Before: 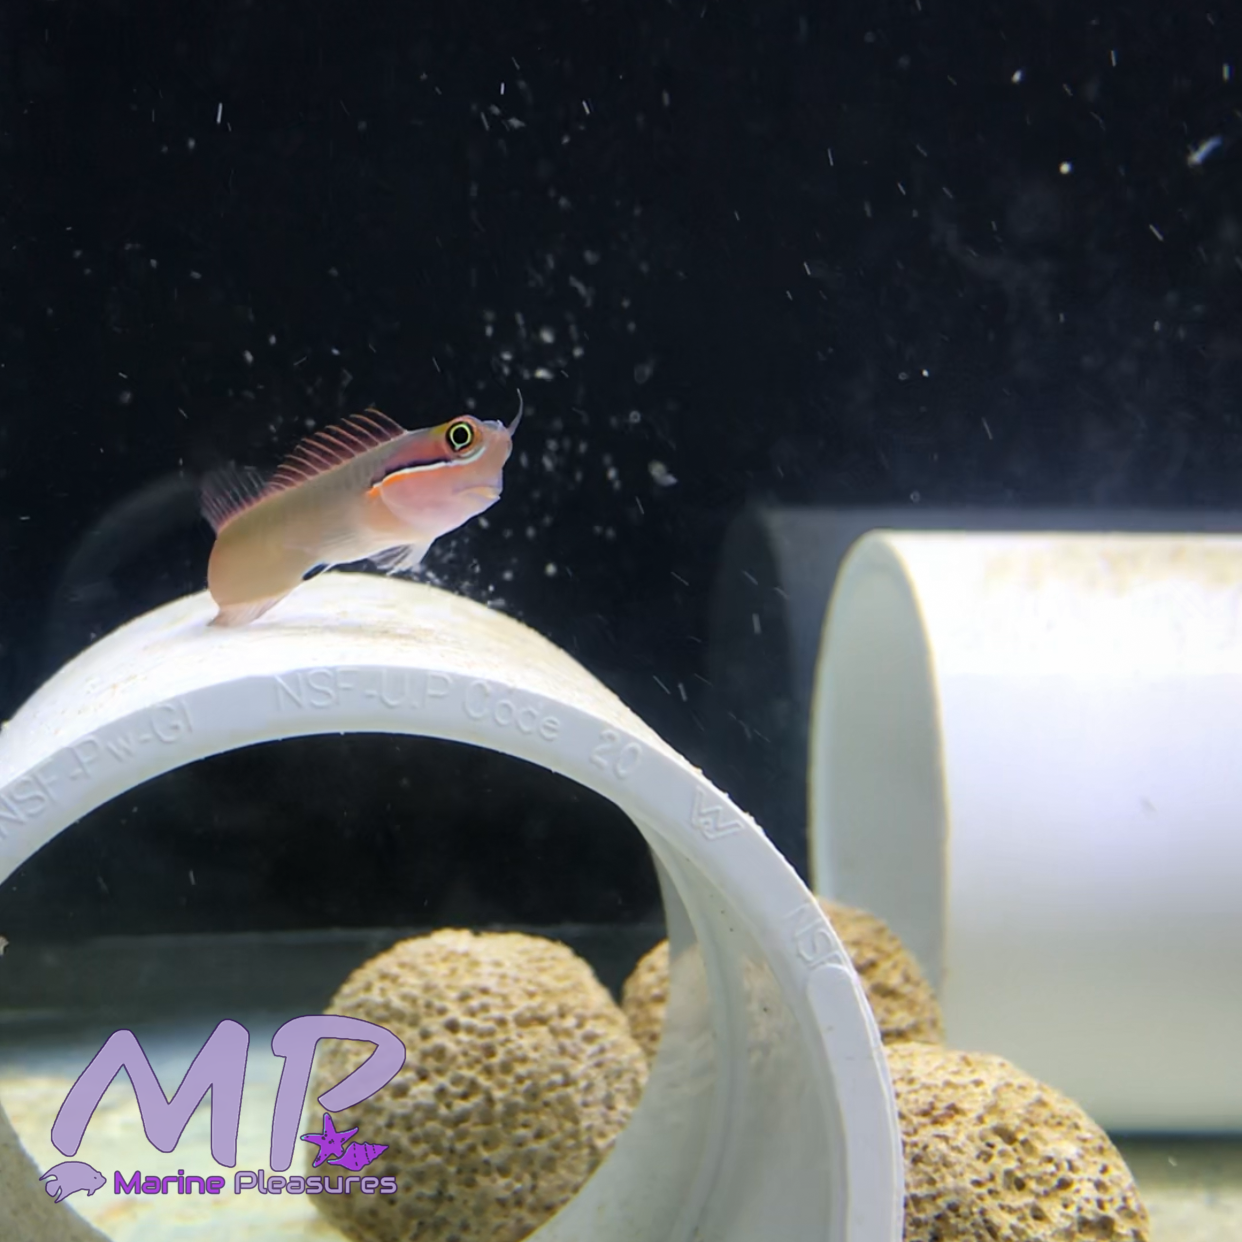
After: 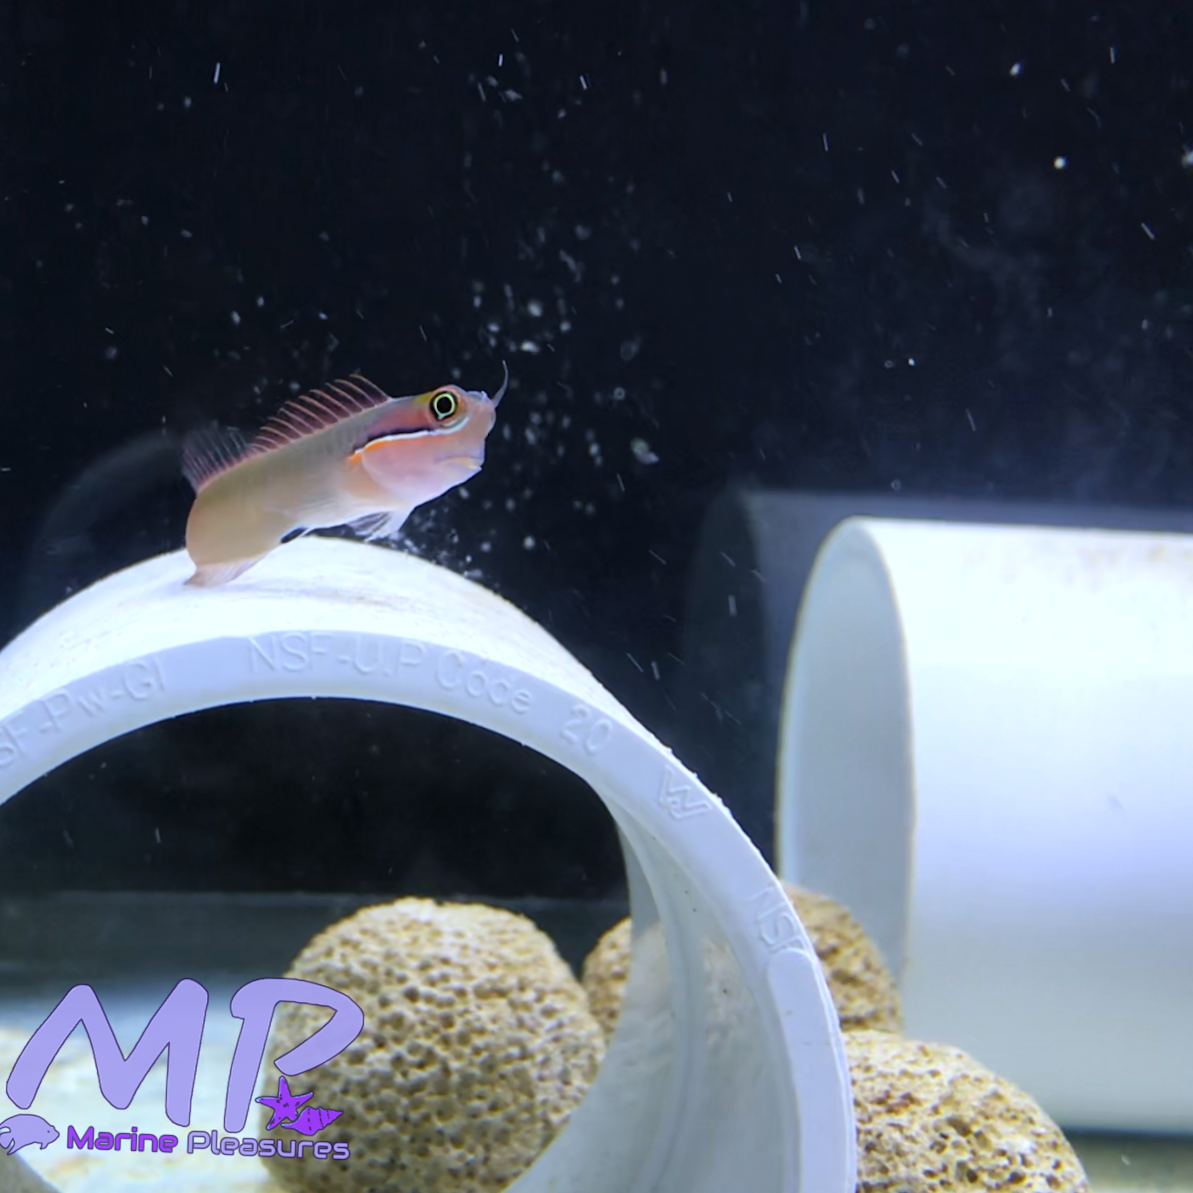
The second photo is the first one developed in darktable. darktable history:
white balance: red 0.948, green 1.02, blue 1.176
crop and rotate: angle -2.38°
